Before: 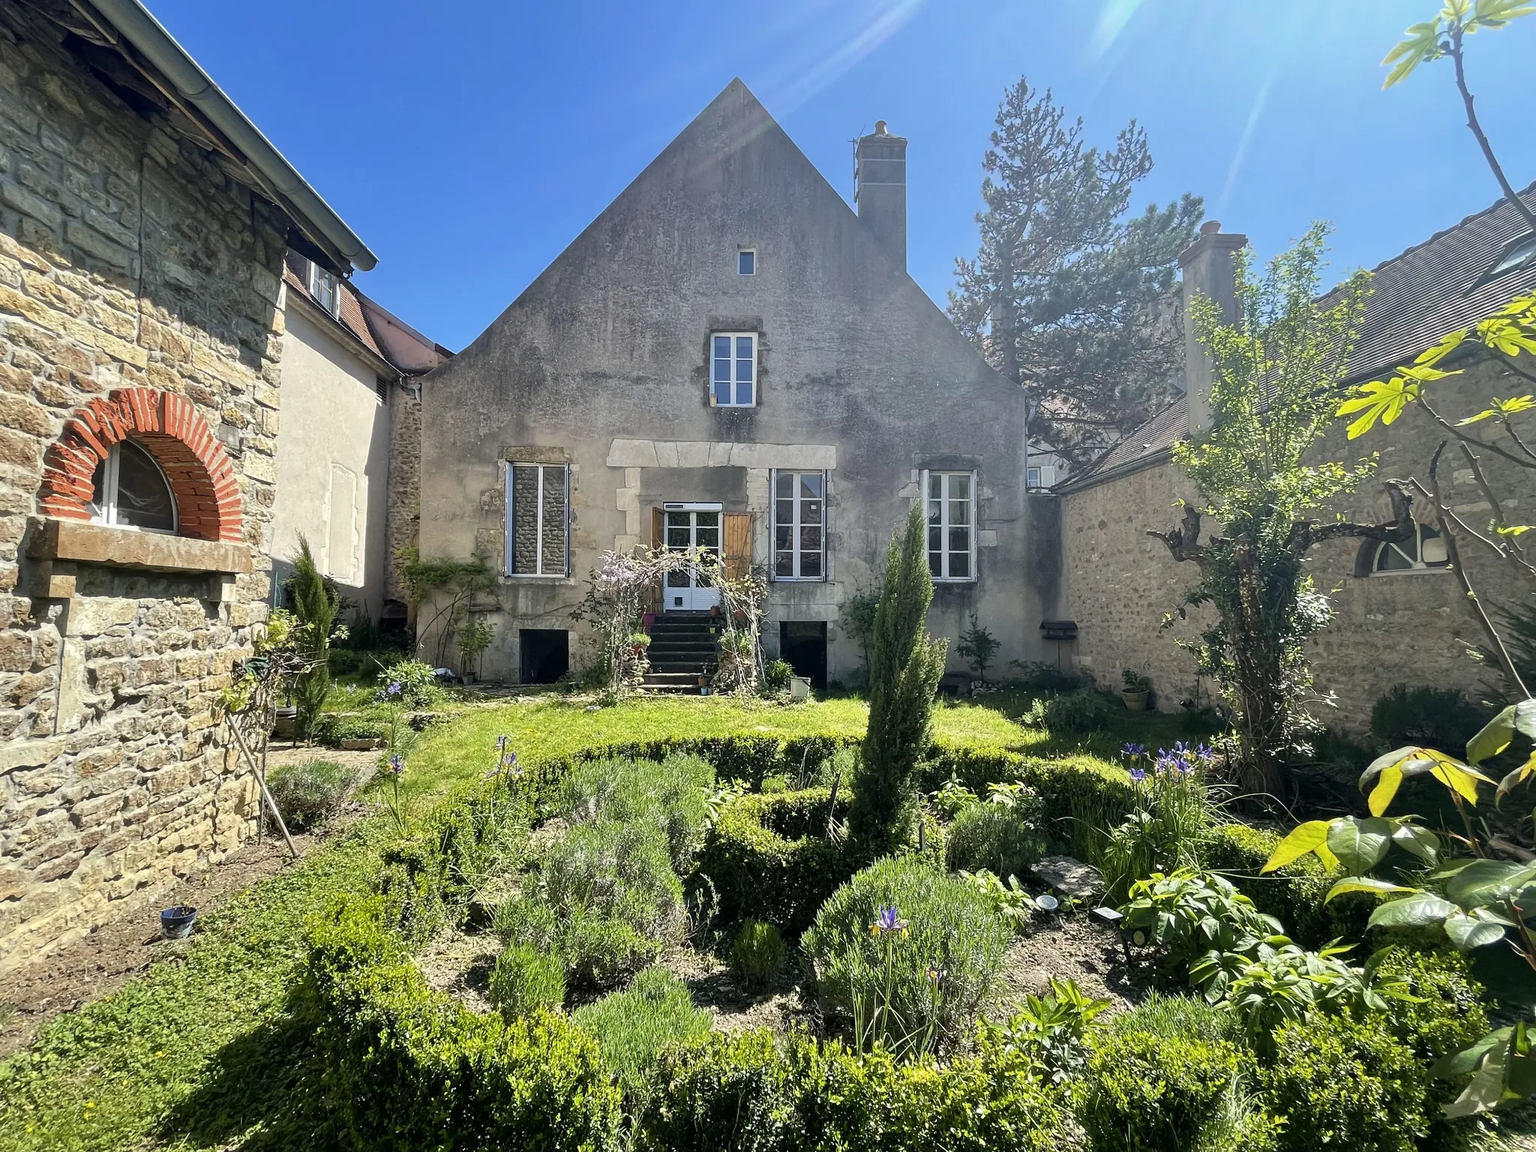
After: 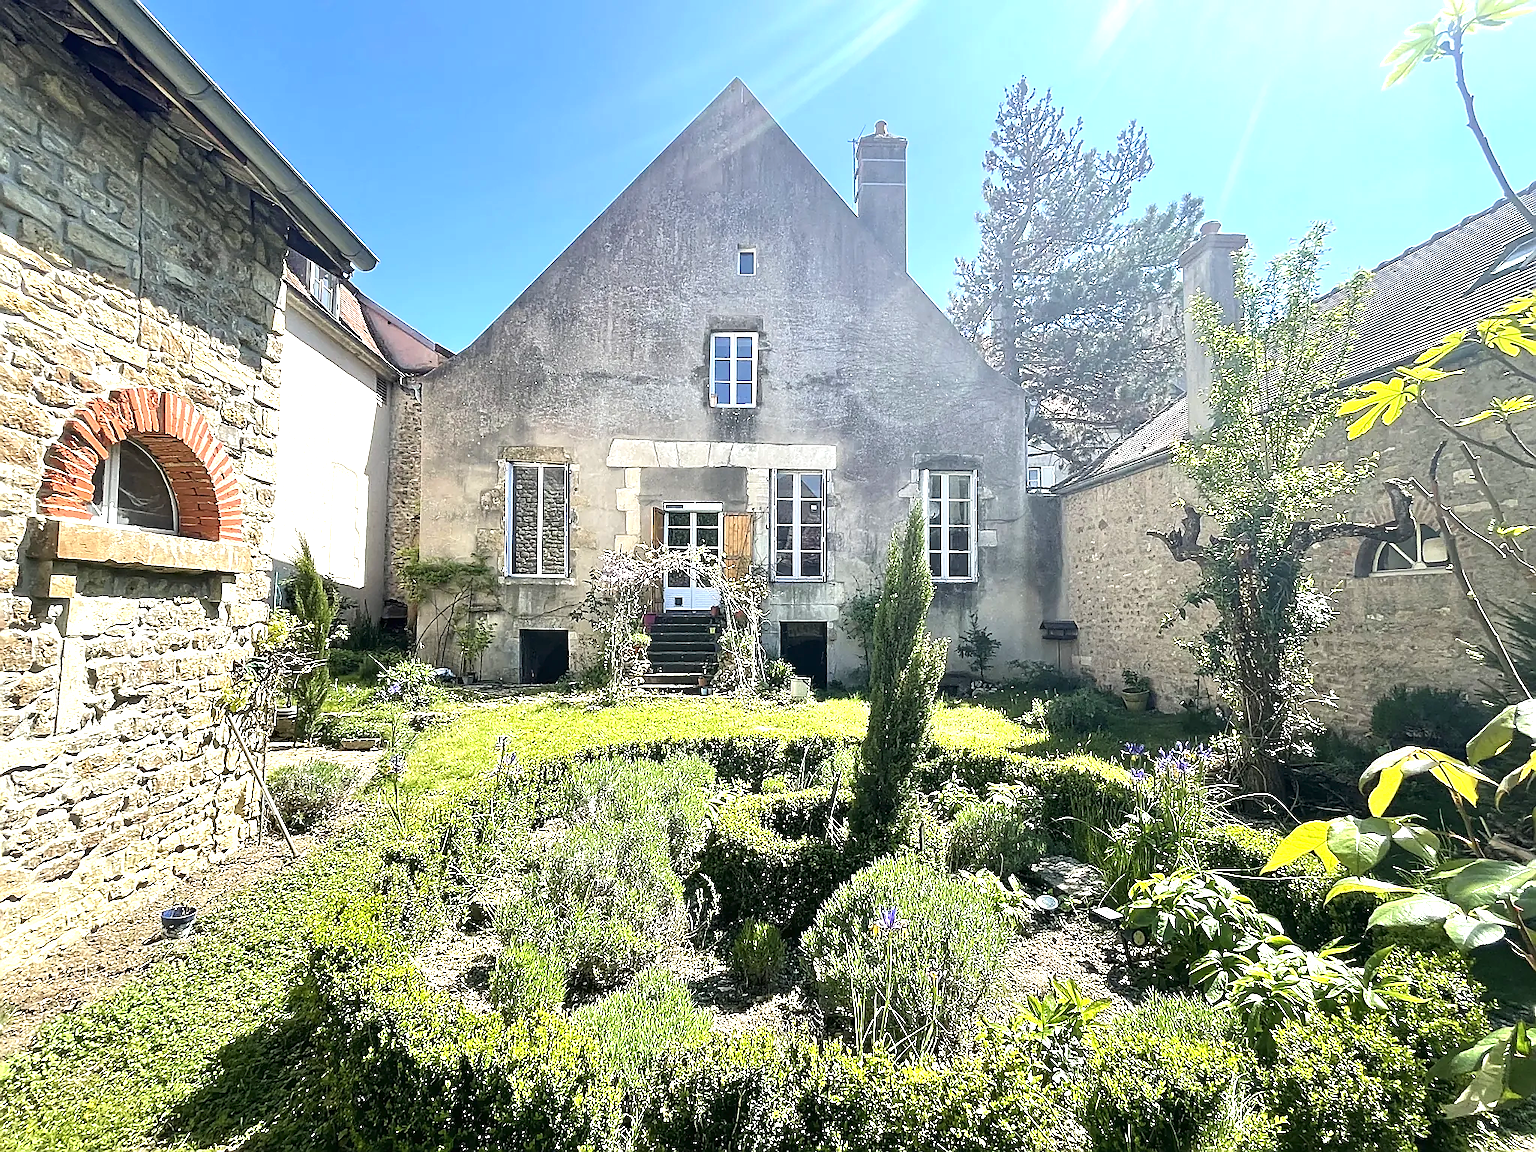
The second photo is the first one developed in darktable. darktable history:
sharpen: radius 1.402, amount 1.241, threshold 0.673
exposure: black level correction 0, exposure 1.102 EV, compensate highlight preservation false
